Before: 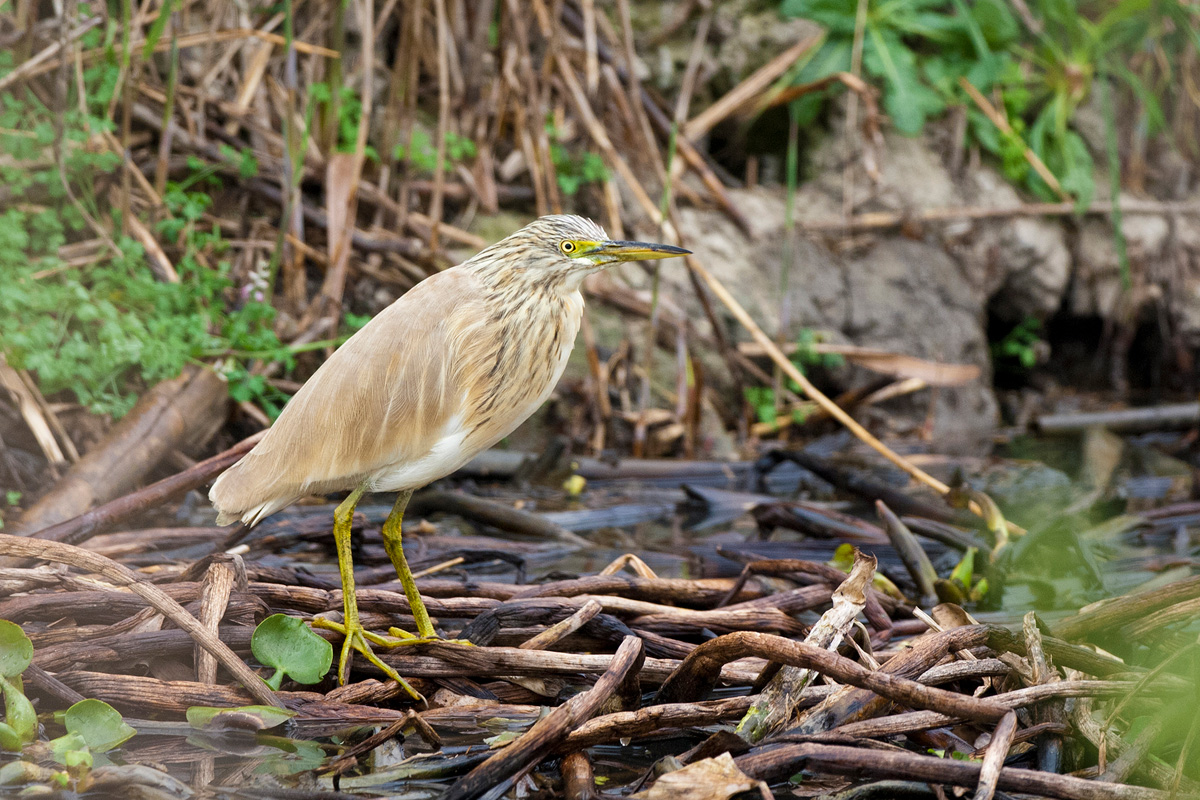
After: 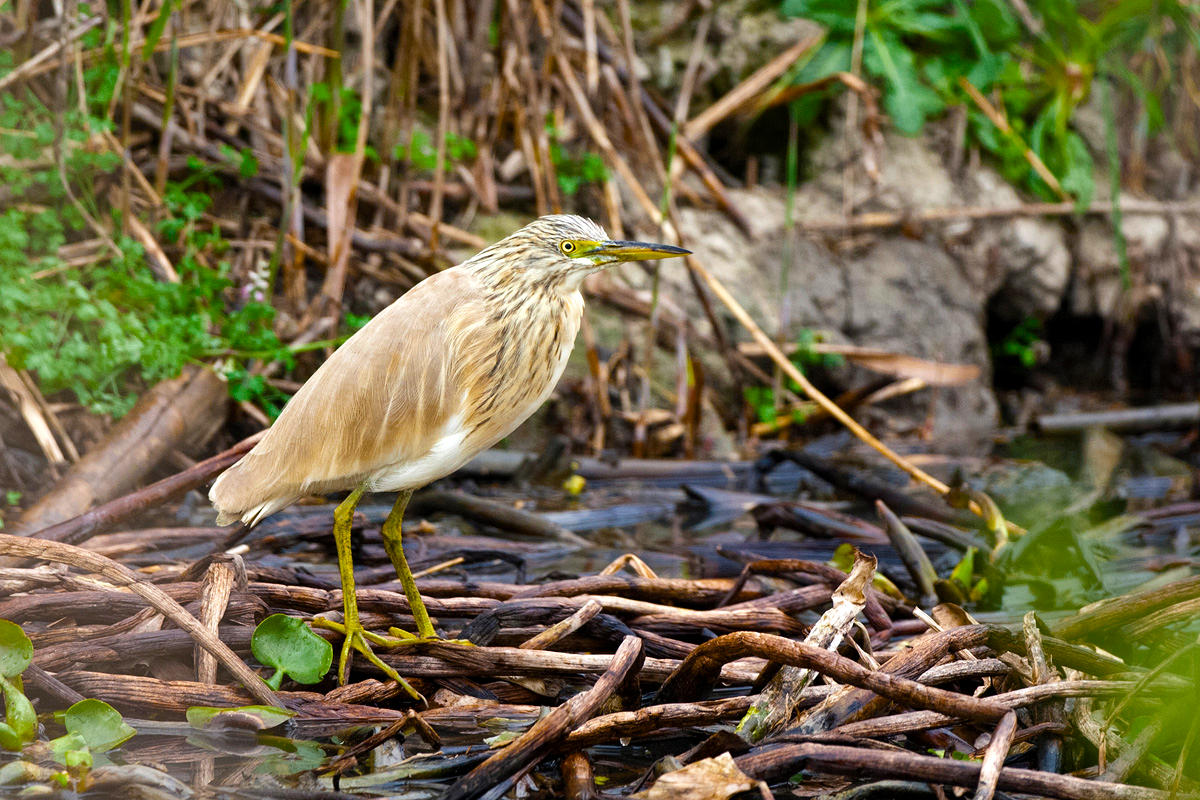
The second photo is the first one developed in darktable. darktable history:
color balance rgb: perceptual saturation grading › global saturation 25.72%, global vibrance 6.688%, contrast 12.319%, saturation formula JzAzBz (2021)
